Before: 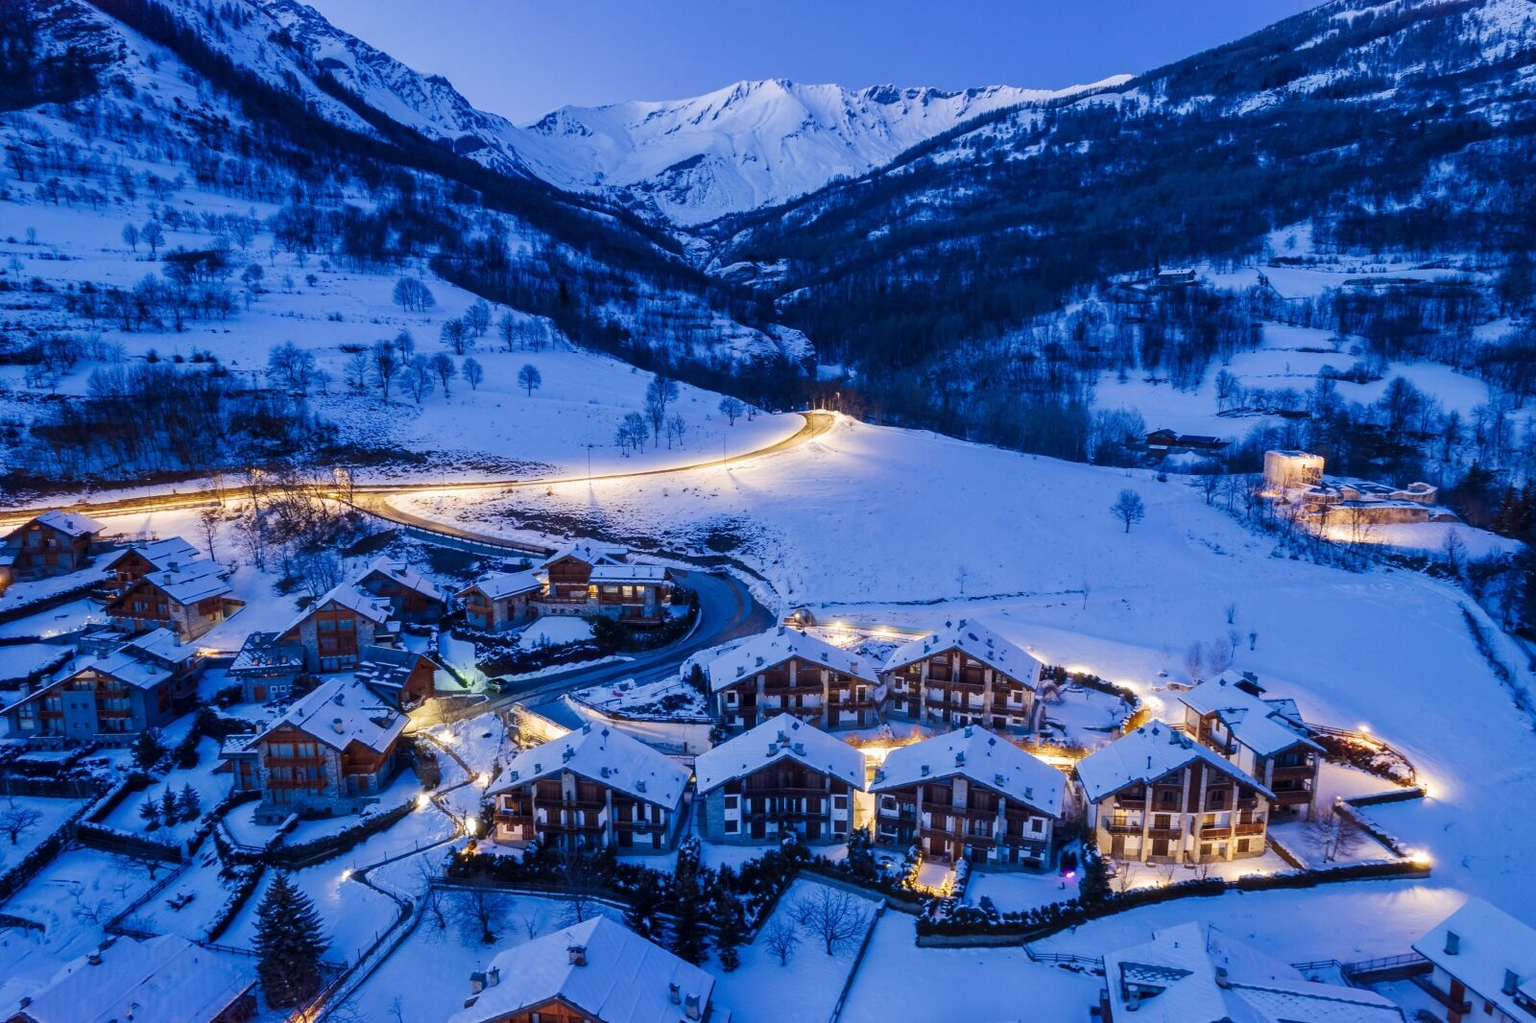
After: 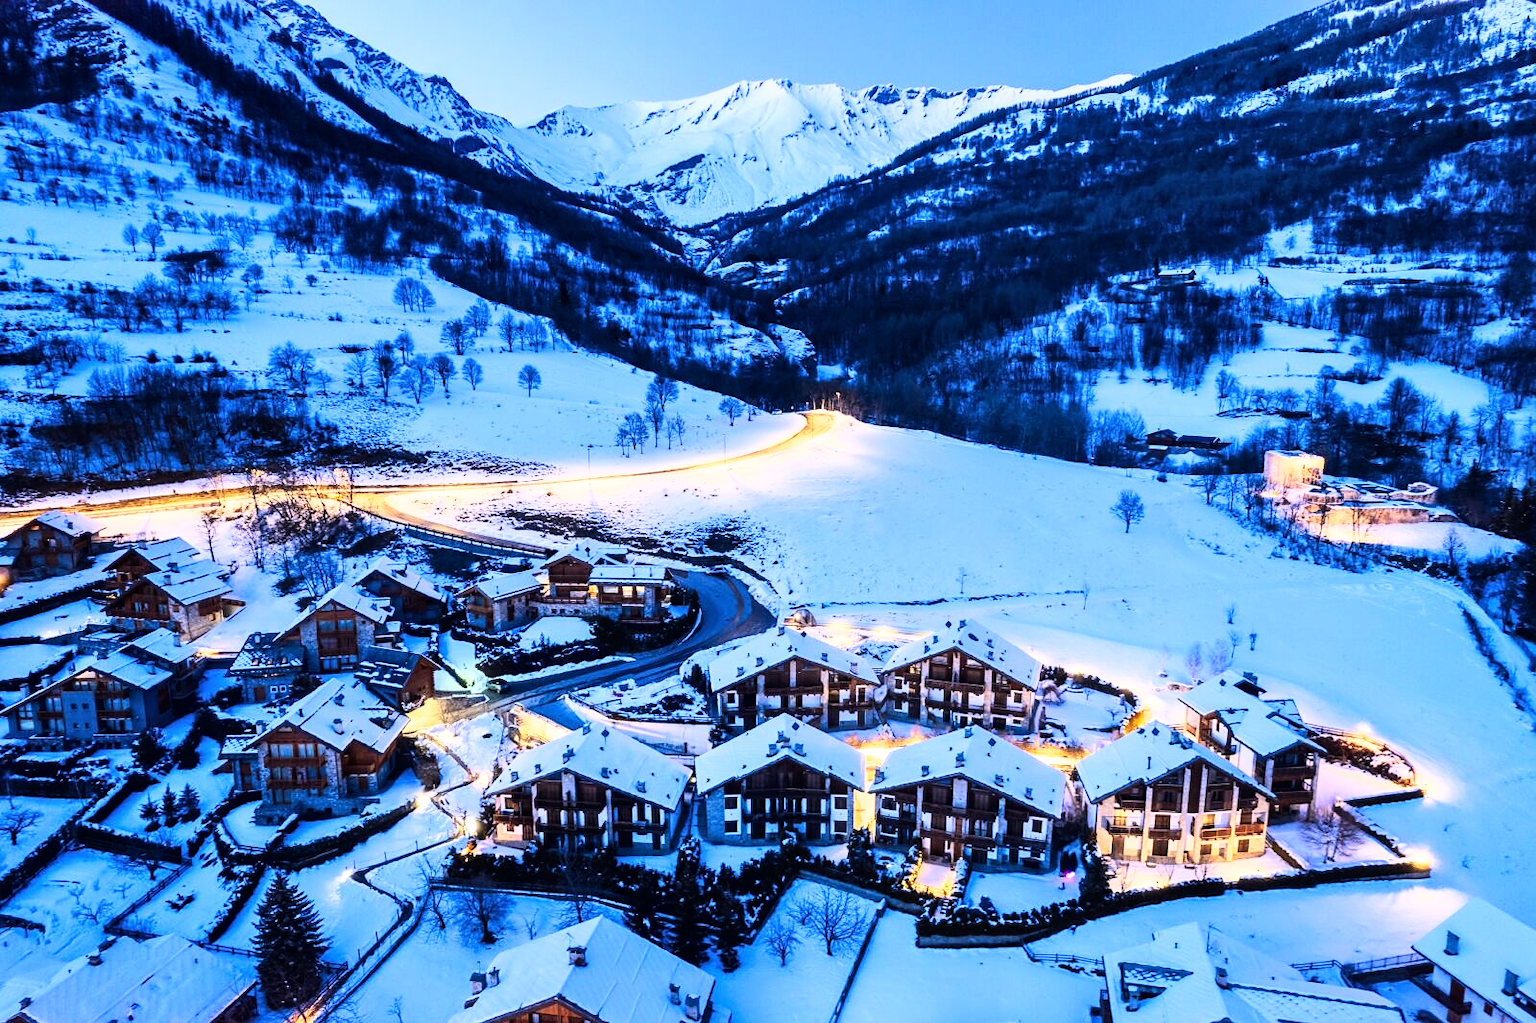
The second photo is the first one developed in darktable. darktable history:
base curve: curves: ch0 [(0, 0) (0.007, 0.004) (0.027, 0.03) (0.046, 0.07) (0.207, 0.54) (0.442, 0.872) (0.673, 0.972) (1, 1)]
shadows and highlights: shadows 31.15, highlights 1.59, soften with gaussian
sharpen: amount 0.209
